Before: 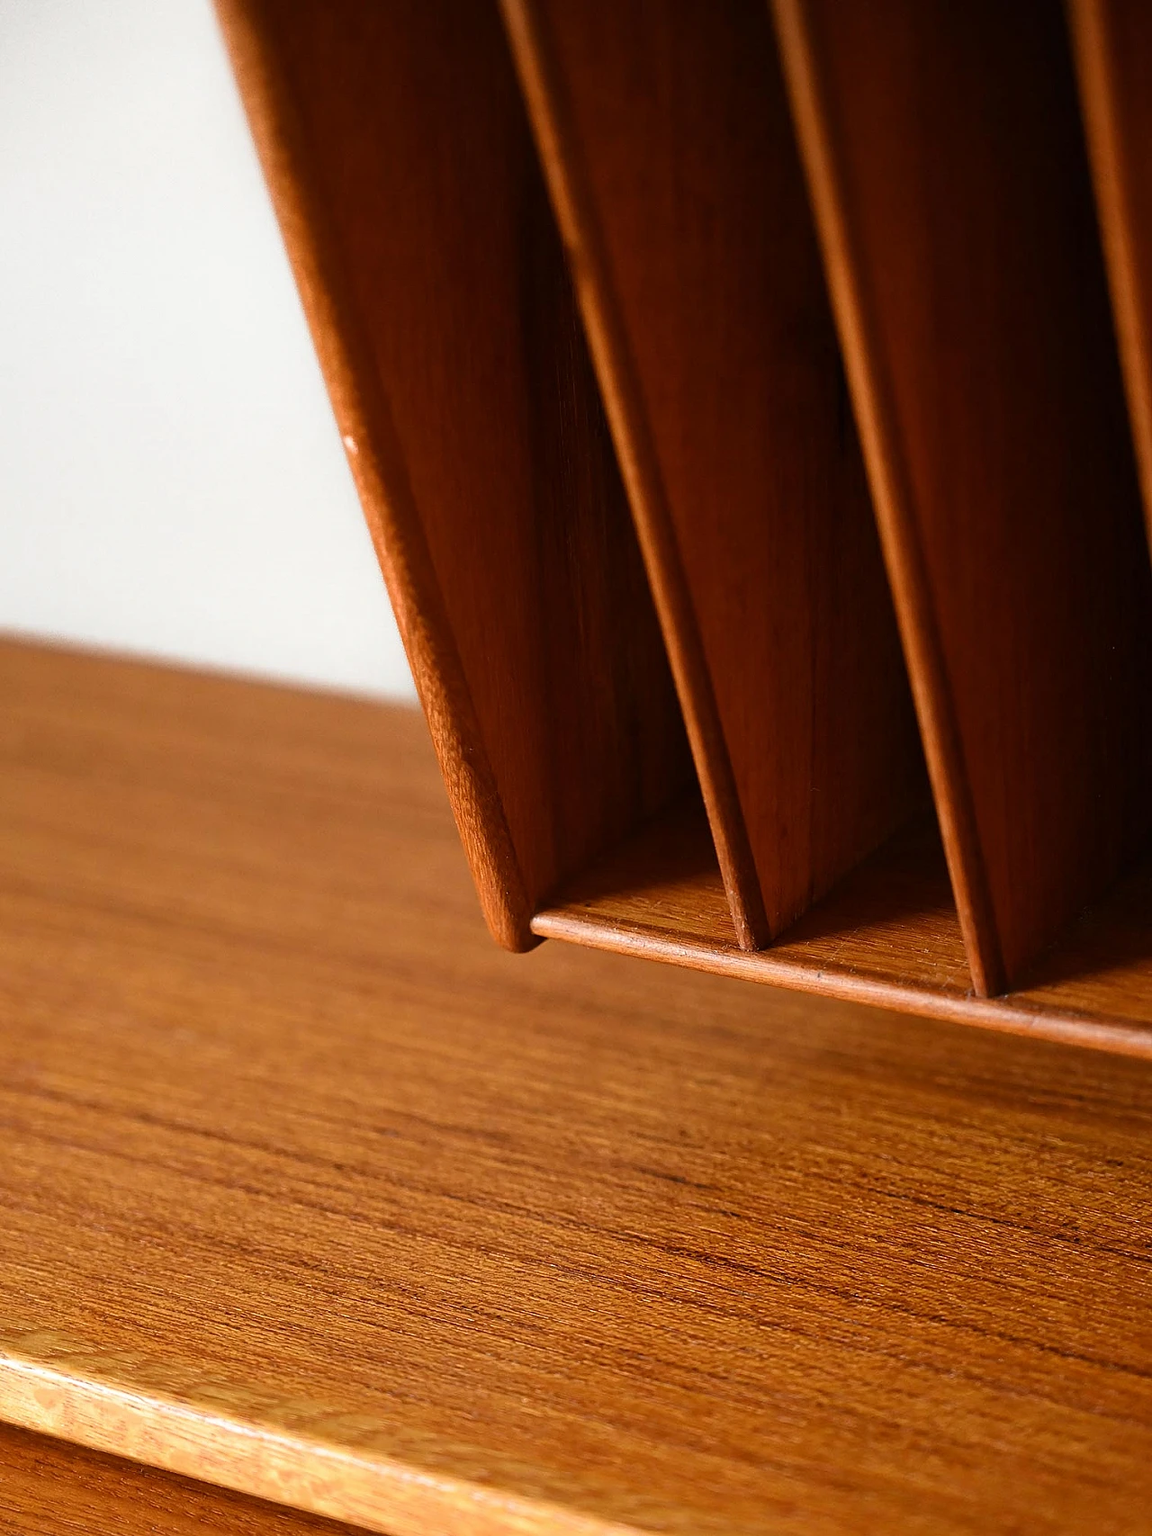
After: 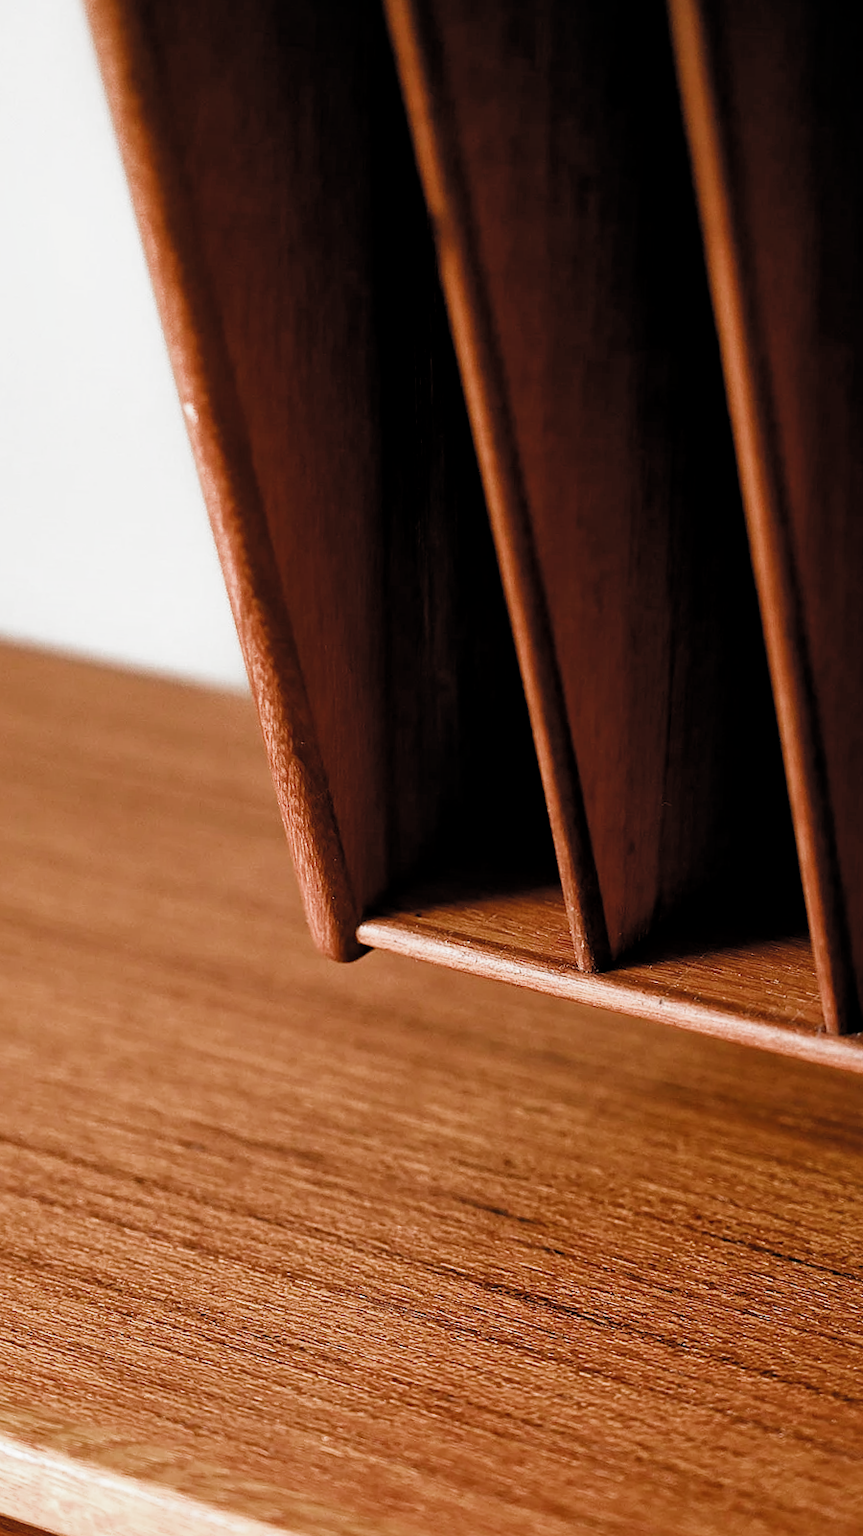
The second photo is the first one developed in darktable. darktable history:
local contrast: mode bilateral grid, contrast 20, coarseness 50, detail 119%, midtone range 0.2
crop and rotate: angle -2.85°, left 14.195%, top 0.014%, right 10.83%, bottom 0.015%
filmic rgb: black relative exposure -4.92 EV, white relative exposure 2.83 EV, threshold 5.99 EV, hardness 3.7, color science v4 (2020), enable highlight reconstruction true
